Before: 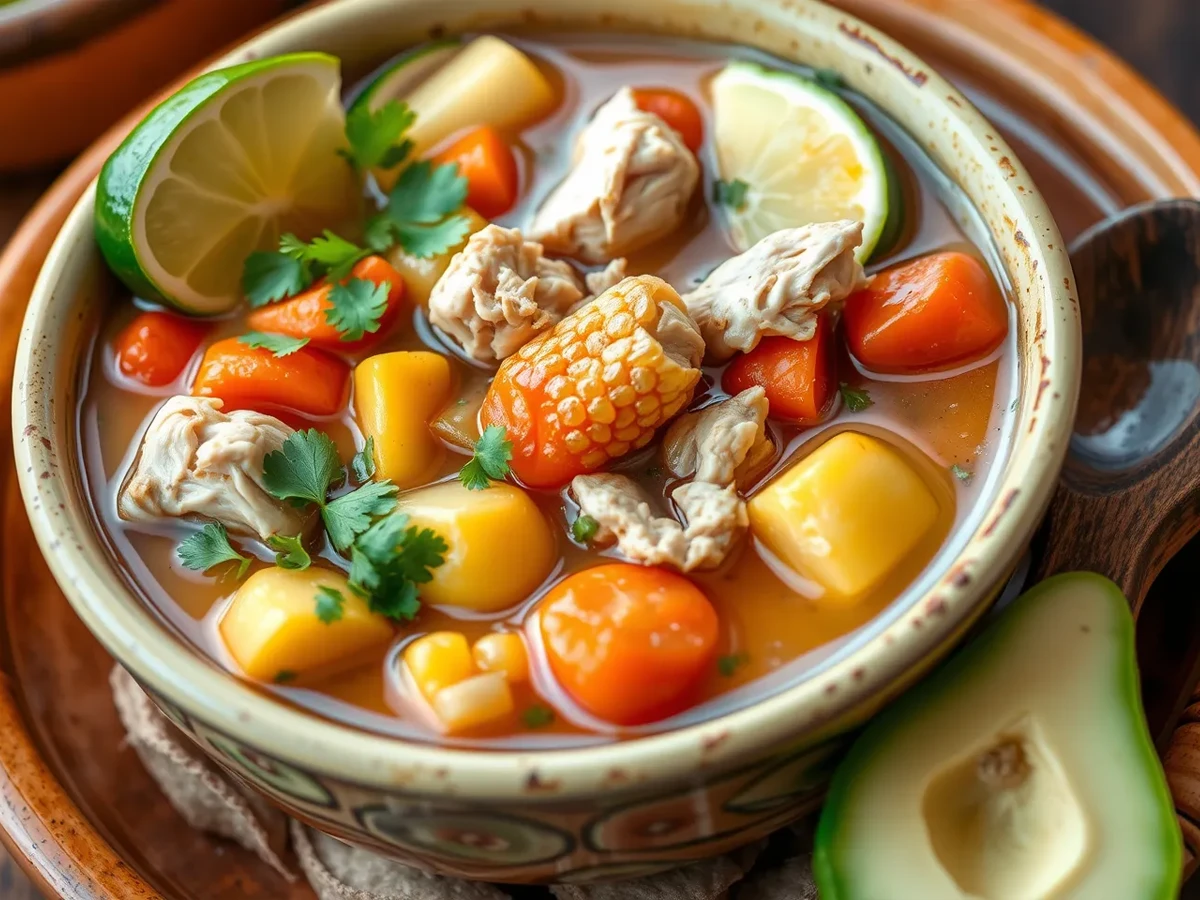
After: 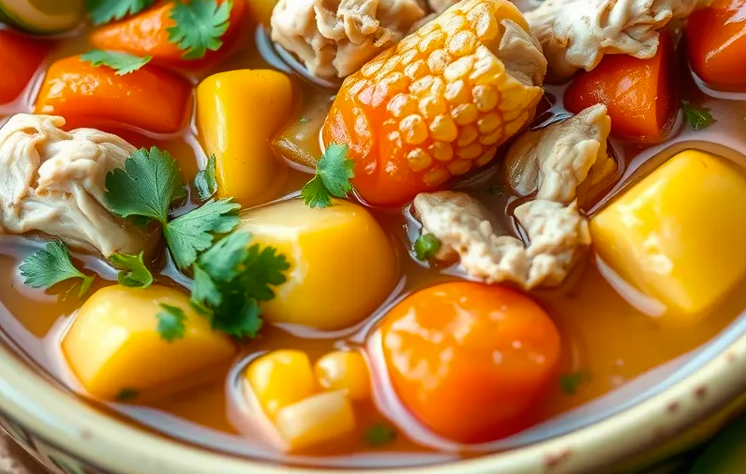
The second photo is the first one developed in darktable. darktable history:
color balance rgb: perceptual saturation grading › global saturation 6.055%, global vibrance 20%
crop: left 13.207%, top 31.358%, right 24.611%, bottom 15.885%
